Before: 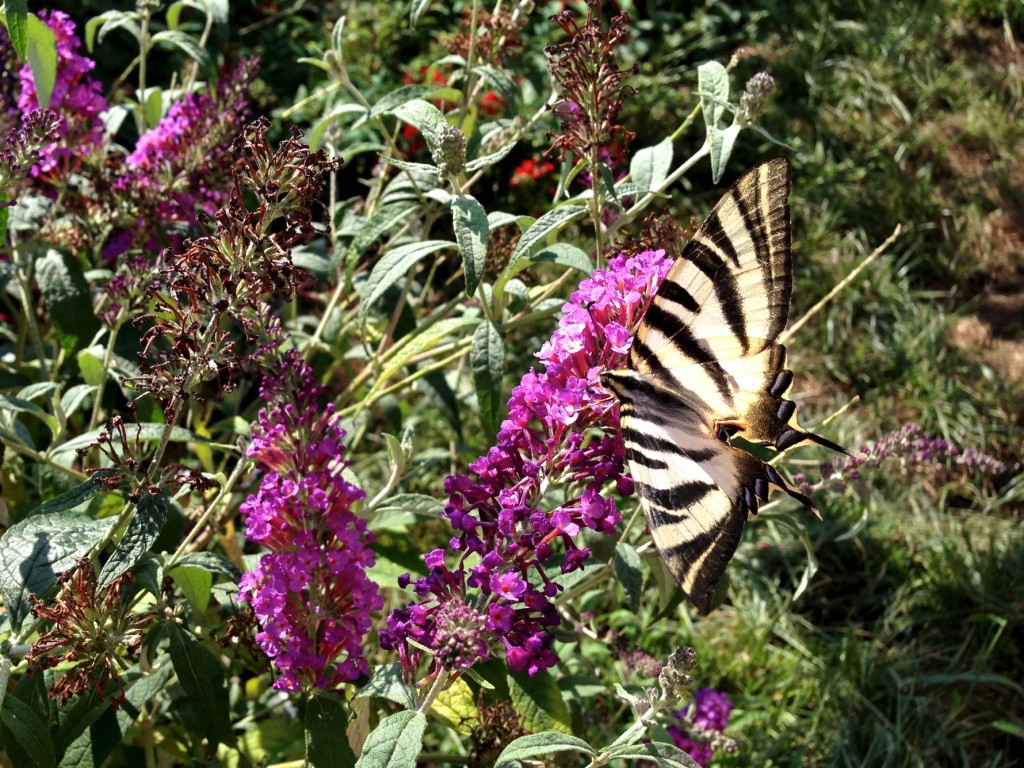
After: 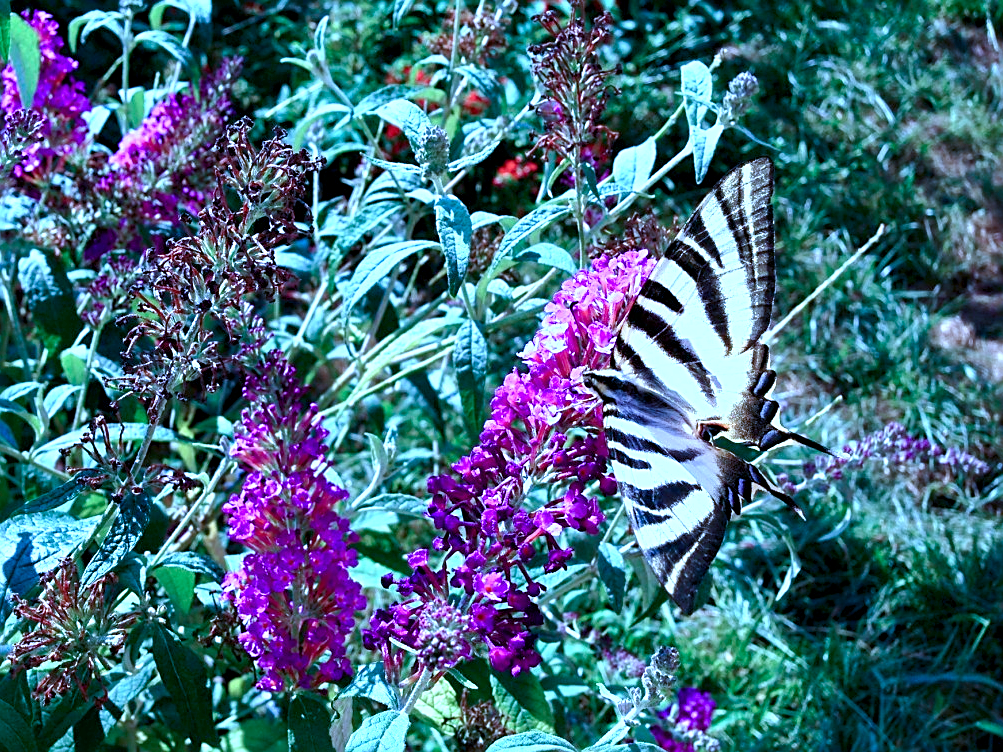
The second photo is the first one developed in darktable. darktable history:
color calibration: illuminant as shot in camera, x 0.462, y 0.419, temperature 2651.64 K
crop: left 1.743%, right 0.268%, bottom 2.011%
color balance rgb: perceptual saturation grading › global saturation 20%, perceptual saturation grading › highlights -25%, perceptual saturation grading › shadows 50%, global vibrance -25%
exposure: exposure 0.559 EV, compensate highlight preservation false
sharpen: on, module defaults
